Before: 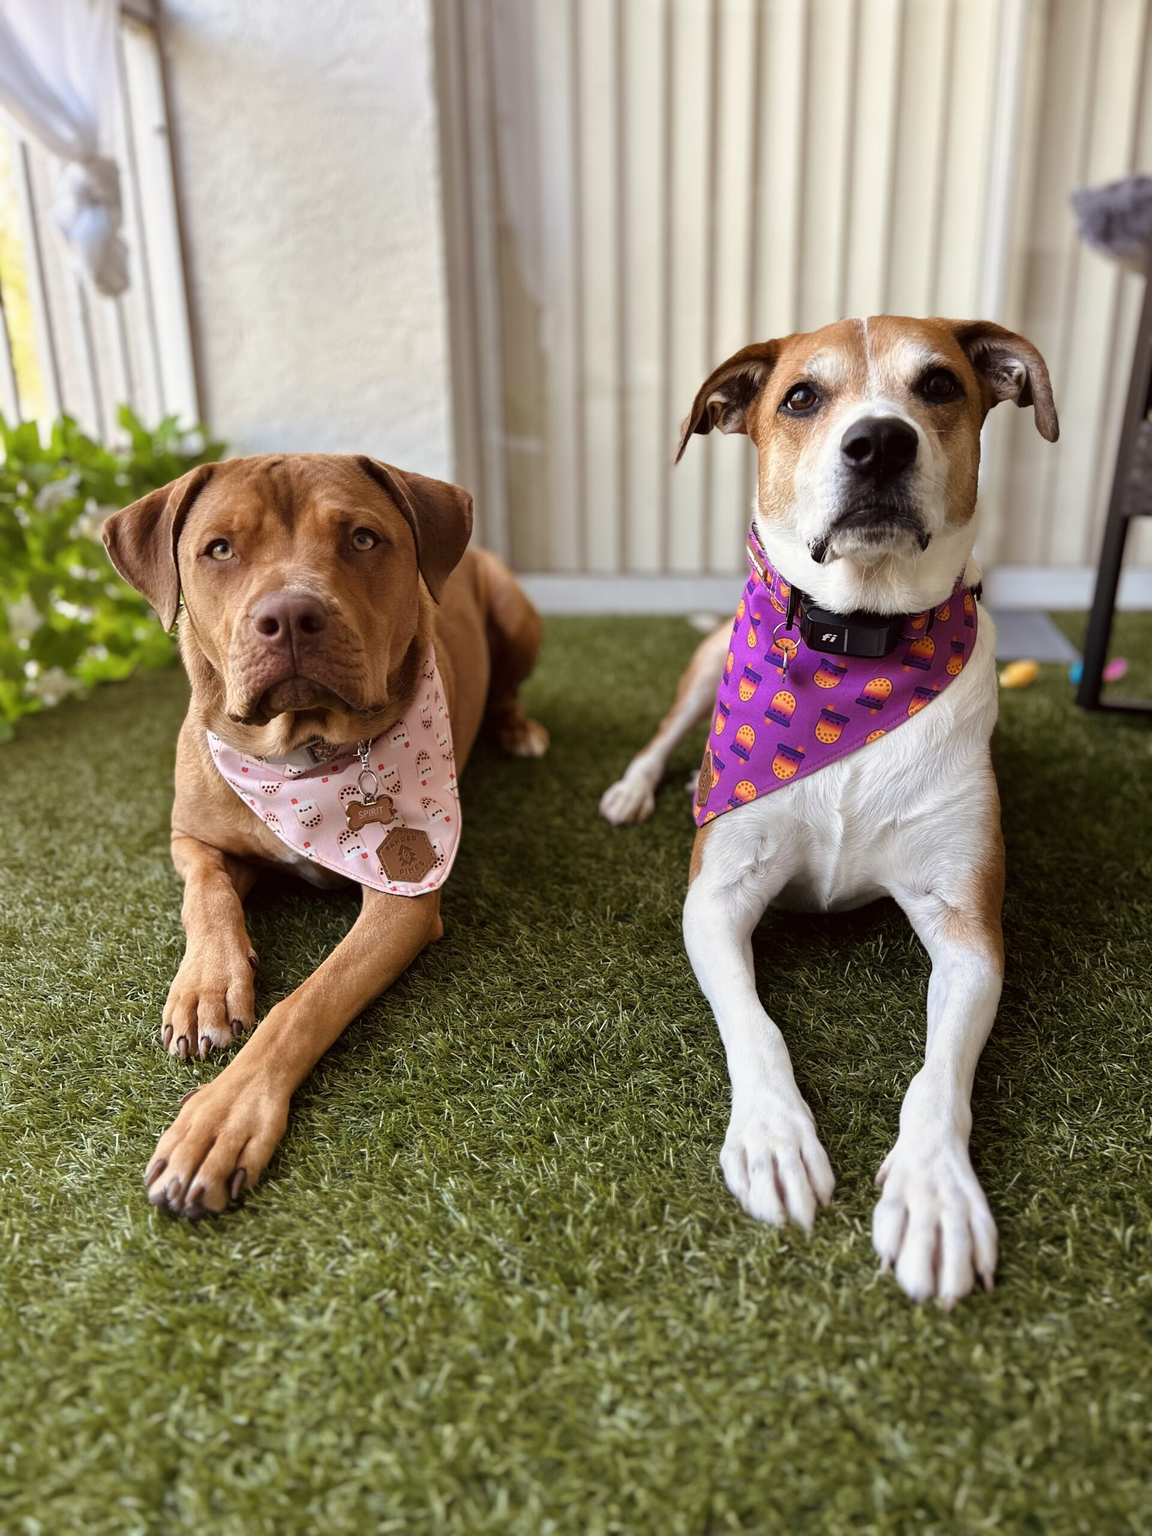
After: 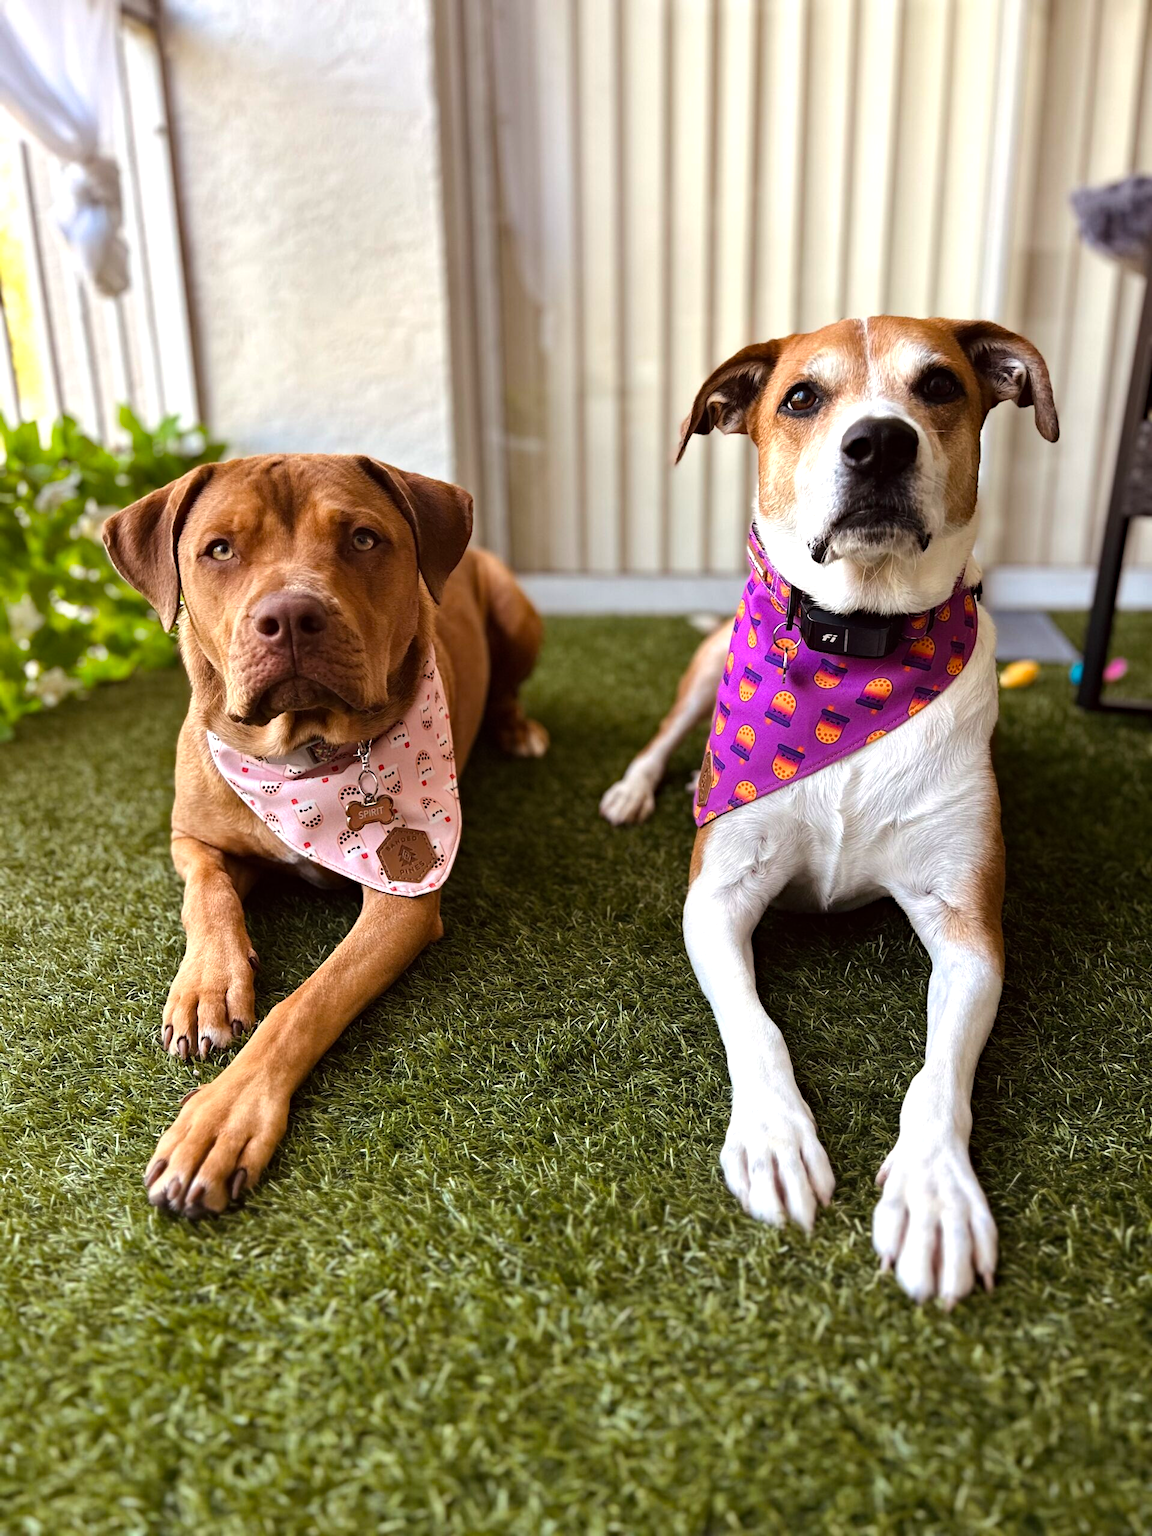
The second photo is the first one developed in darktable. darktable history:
tone equalizer: -8 EV -0.417 EV, -7 EV -0.389 EV, -6 EV -0.333 EV, -5 EV -0.222 EV, -3 EV 0.222 EV, -2 EV 0.333 EV, -1 EV 0.389 EV, +0 EV 0.417 EV, edges refinement/feathering 500, mask exposure compensation -1.57 EV, preserve details no
haze removal: compatibility mode true, adaptive false
